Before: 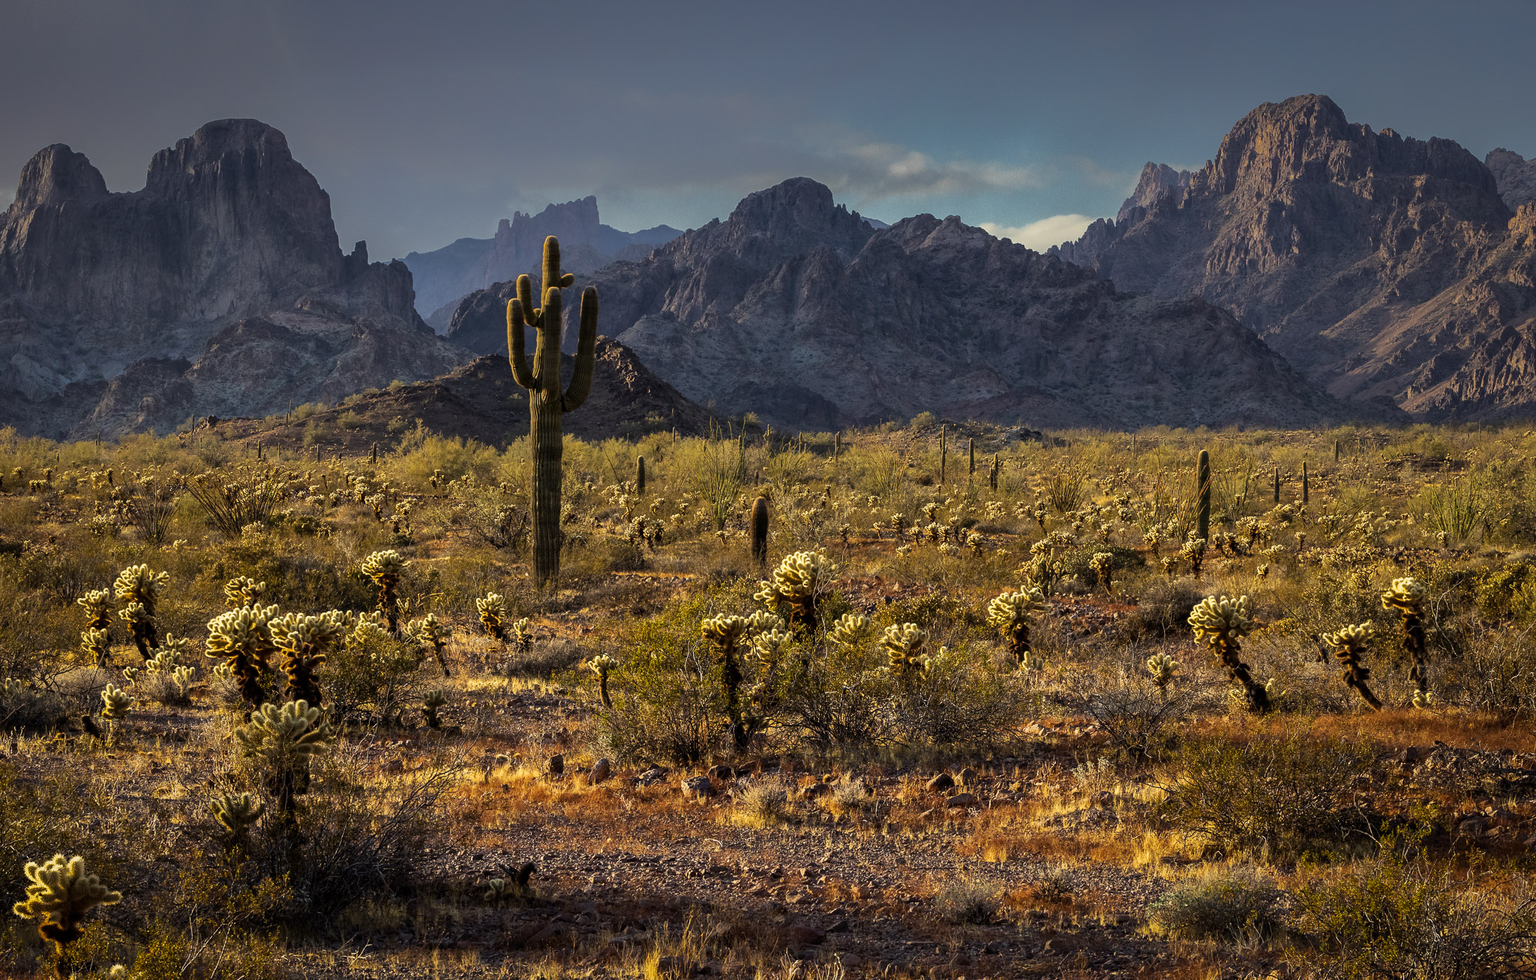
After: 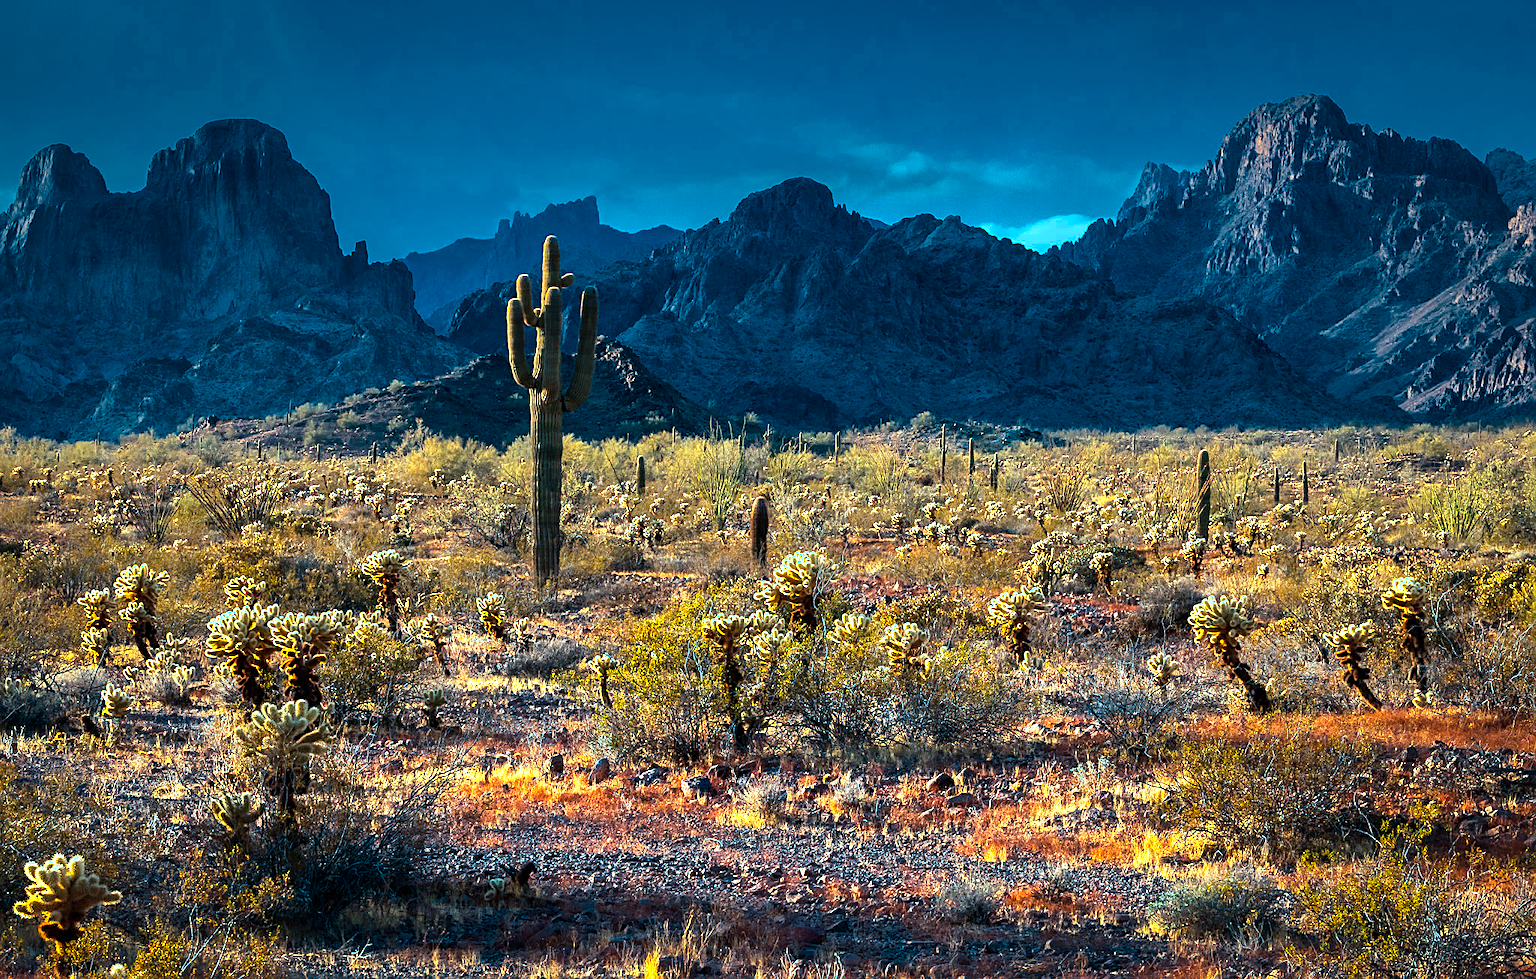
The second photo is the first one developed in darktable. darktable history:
tone equalizer: edges refinement/feathering 500, mask exposure compensation -1.57 EV, preserve details no
sharpen: on, module defaults
color calibration: output R [1.422, -0.35, -0.252, 0], output G [-0.238, 1.259, -0.084, 0], output B [-0.081, -0.196, 1.58, 0], output brightness [0.49, 0.671, -0.57, 0], illuminant custom, x 0.389, y 0.387, temperature 3845.07 K
